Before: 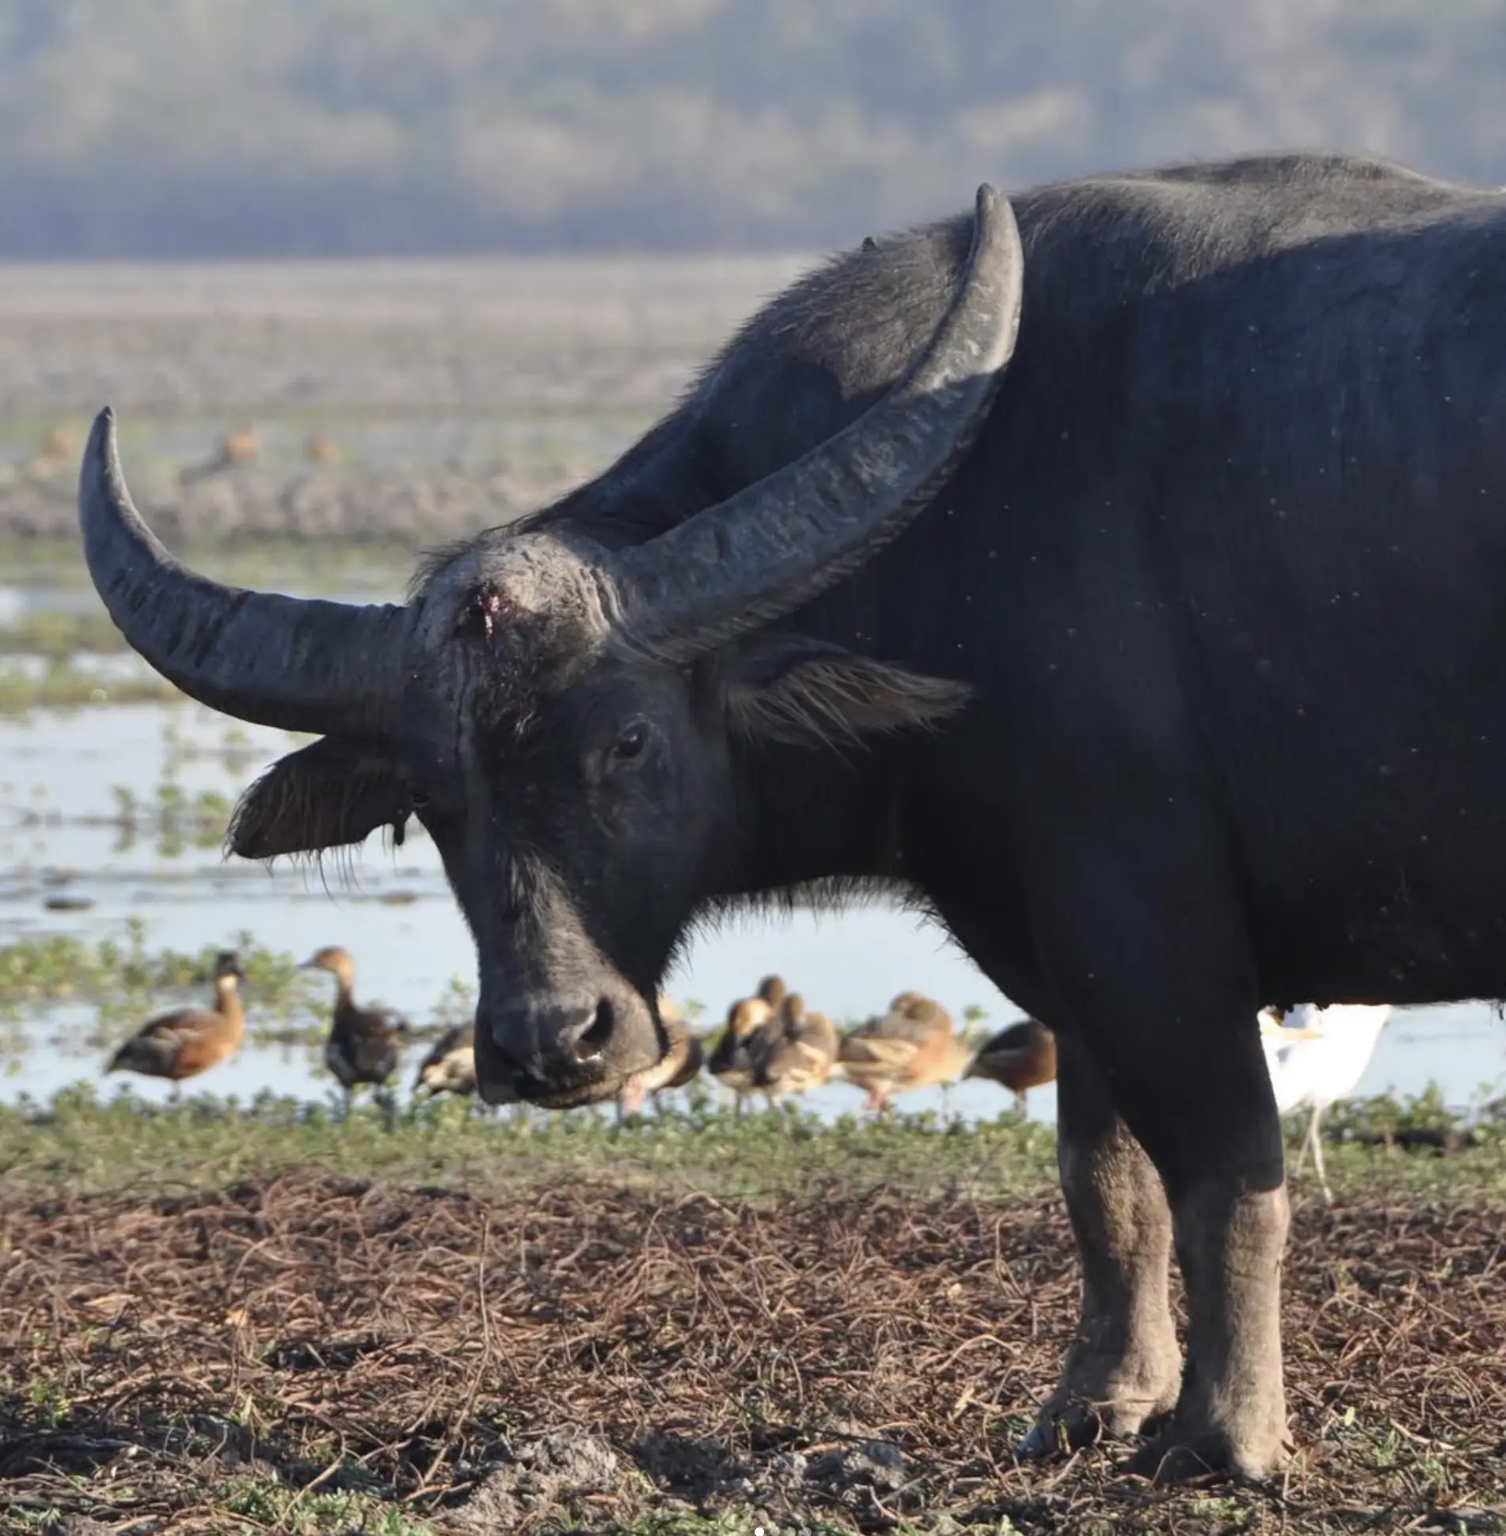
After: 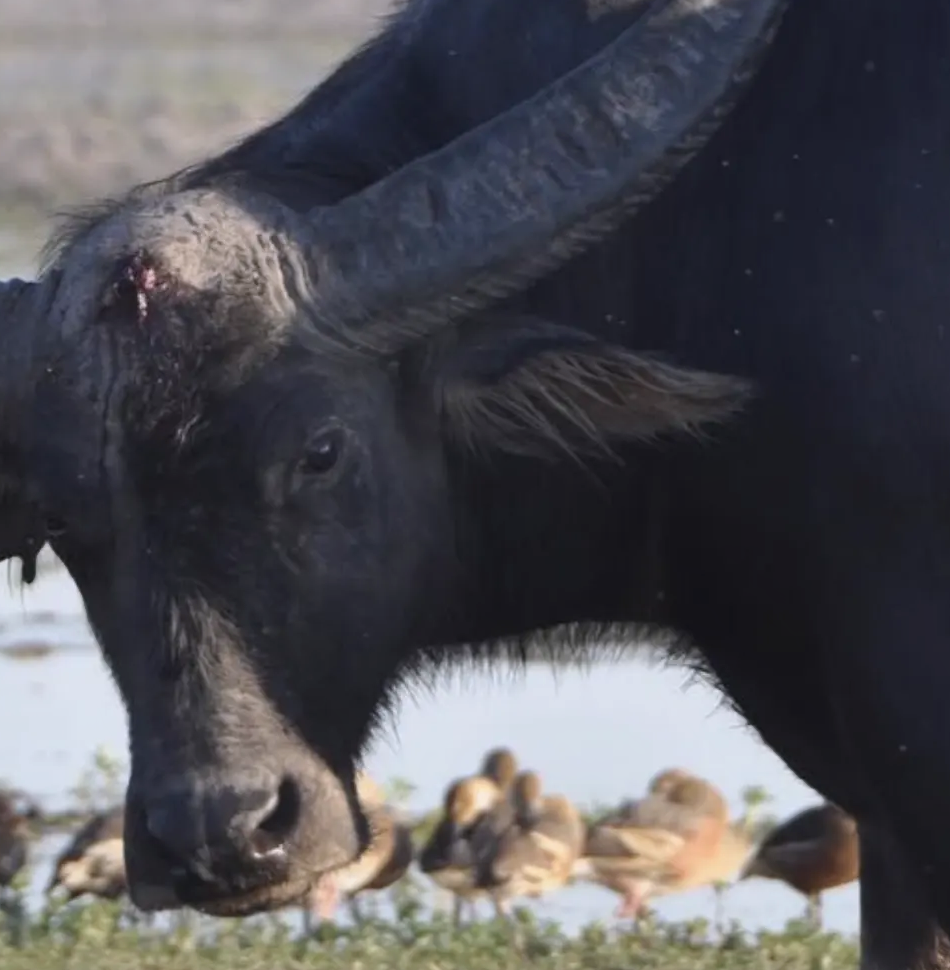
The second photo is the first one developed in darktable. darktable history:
crop: left 25%, top 25%, right 25%, bottom 25%
contrast equalizer: octaves 7, y [[0.6 ×6], [0.55 ×6], [0 ×6], [0 ×6], [0 ×6]], mix -0.3
white balance: red 1.009, blue 1.027
